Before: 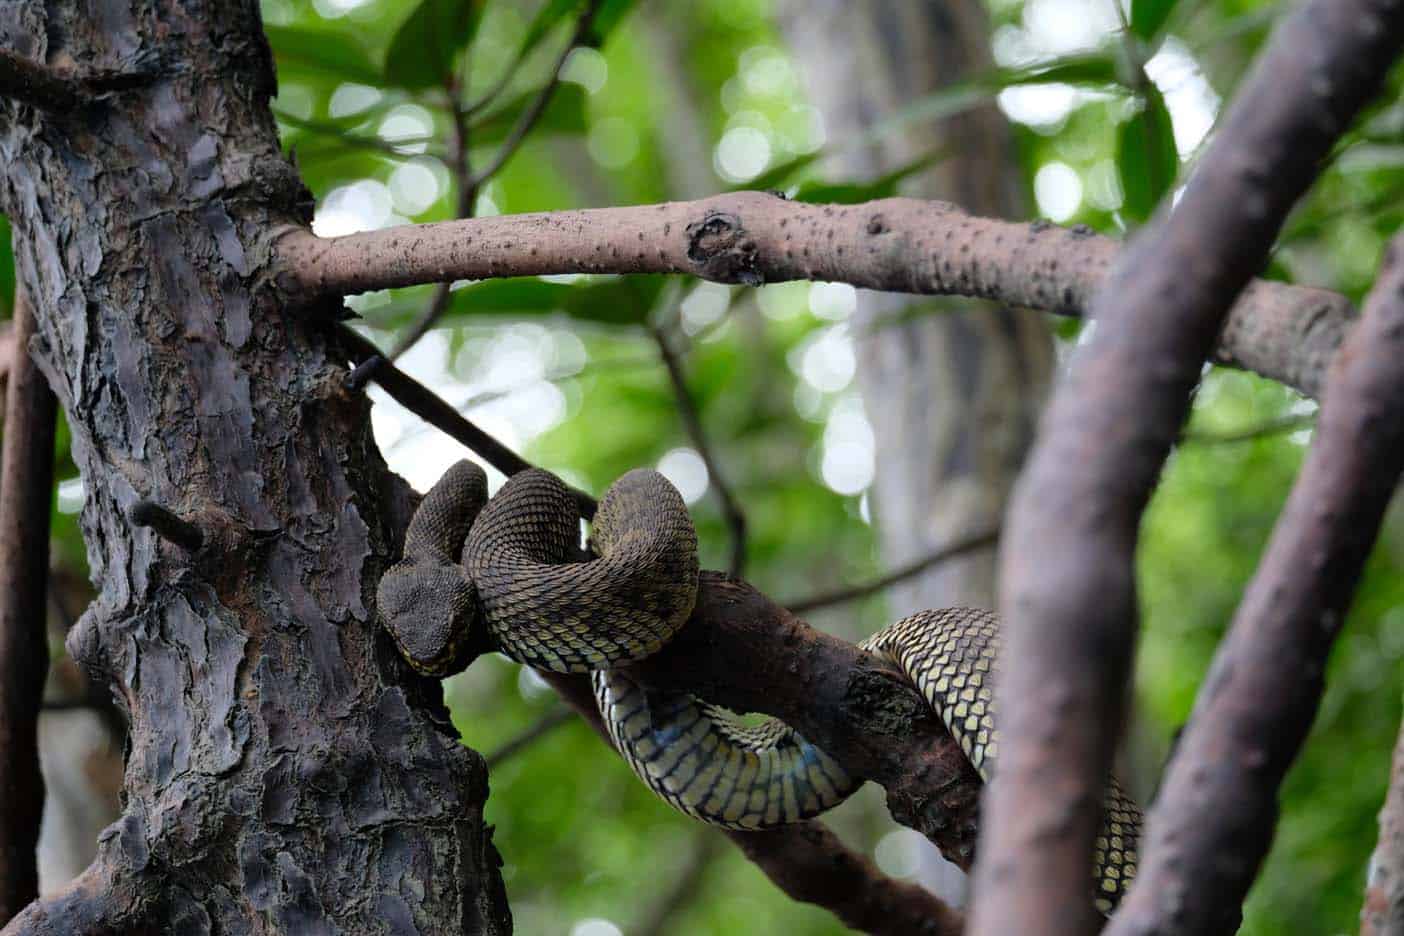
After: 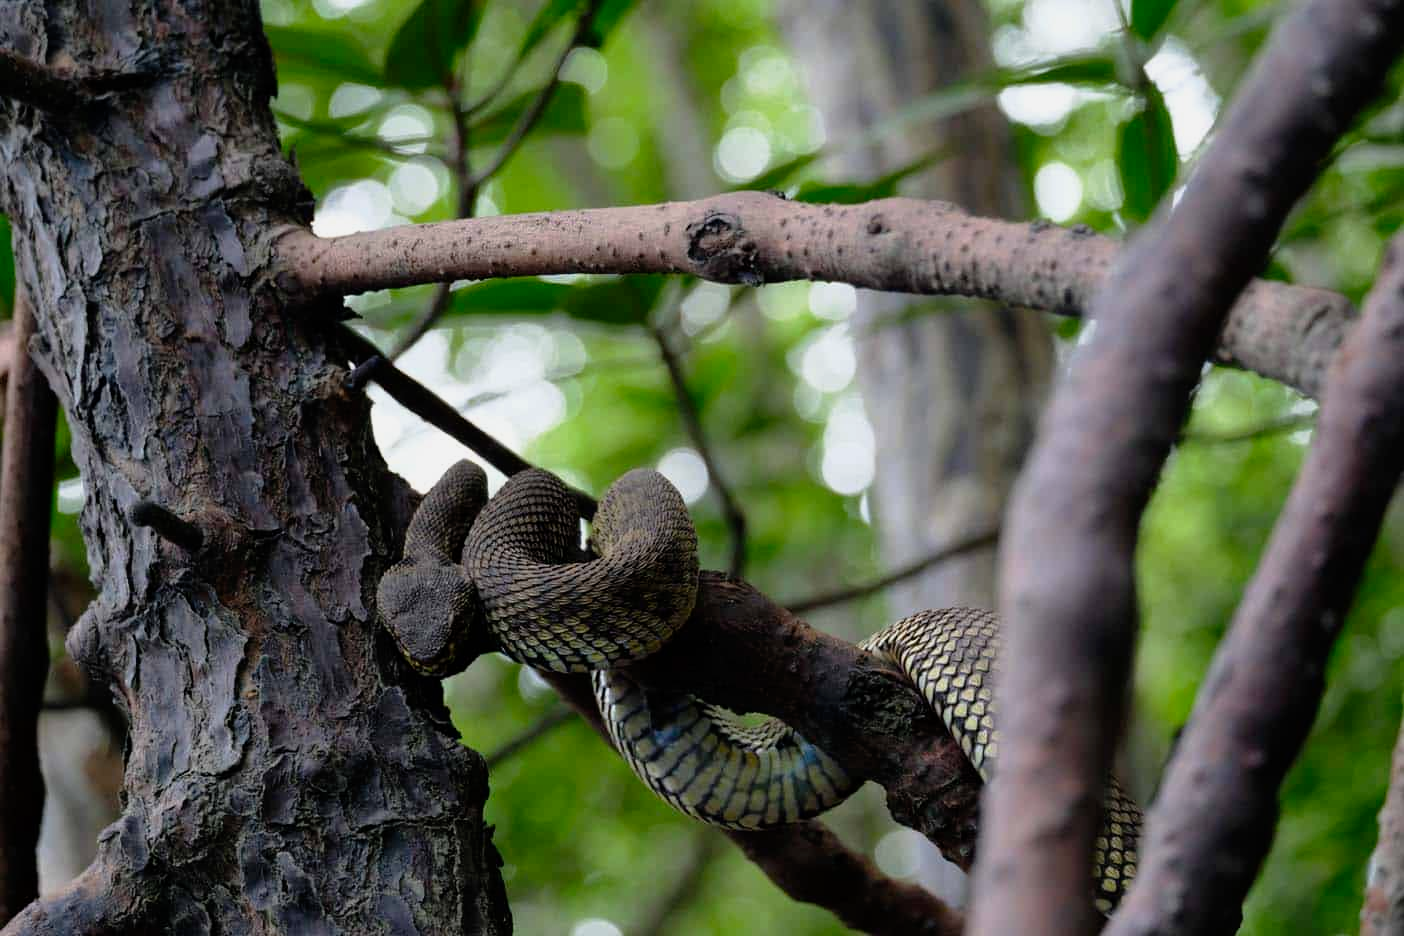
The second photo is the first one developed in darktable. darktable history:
tone curve: curves: ch0 [(0, 0) (0.058, 0.027) (0.214, 0.183) (0.304, 0.288) (0.561, 0.554) (0.687, 0.677) (0.768, 0.768) (0.858, 0.861) (0.986, 0.957)]; ch1 [(0, 0) (0.172, 0.123) (0.312, 0.296) (0.437, 0.429) (0.471, 0.469) (0.502, 0.5) (0.513, 0.515) (0.583, 0.604) (0.631, 0.659) (0.703, 0.721) (0.889, 0.924) (1, 1)]; ch2 [(0, 0) (0.411, 0.424) (0.485, 0.497) (0.502, 0.5) (0.517, 0.511) (0.566, 0.573) (0.622, 0.613) (0.709, 0.677) (1, 1)], preserve colors none
exposure: exposure -0.067 EV, compensate exposure bias true, compensate highlight preservation false
